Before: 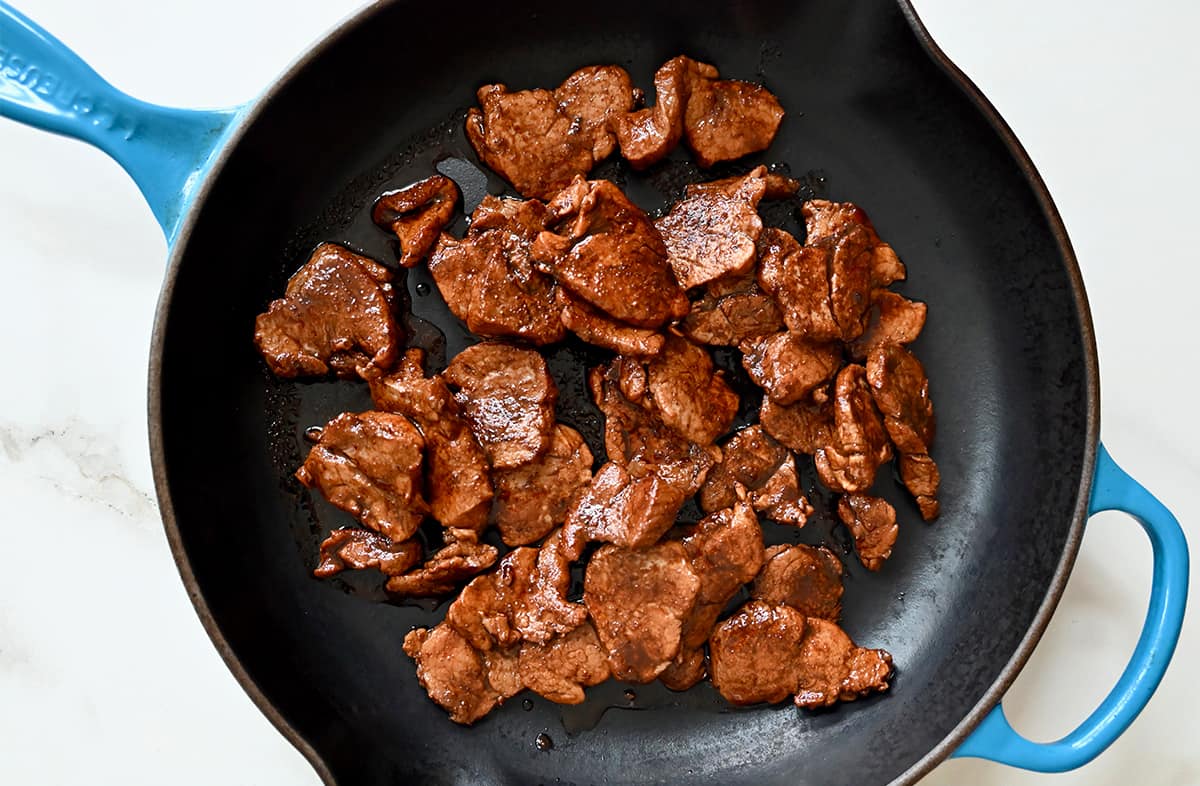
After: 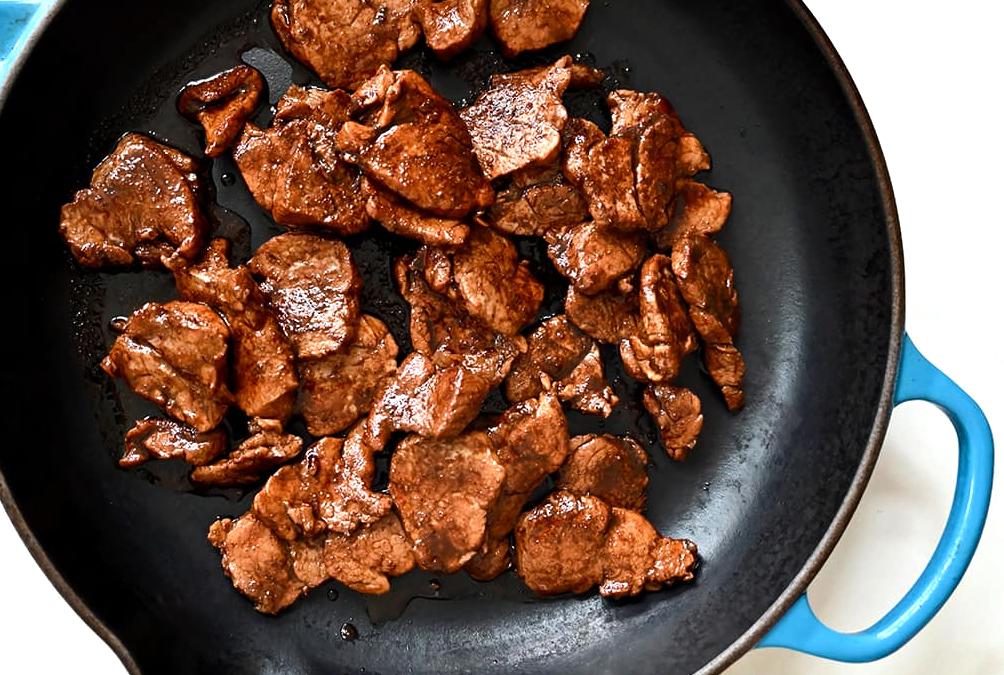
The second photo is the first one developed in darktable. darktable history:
crop: left 16.293%, top 14.061%
tone equalizer: -8 EV -0.44 EV, -7 EV -0.377 EV, -6 EV -0.298 EV, -5 EV -0.21 EV, -3 EV 0.241 EV, -2 EV 0.32 EV, -1 EV 0.411 EV, +0 EV 0.393 EV, edges refinement/feathering 500, mask exposure compensation -1.57 EV, preserve details no
